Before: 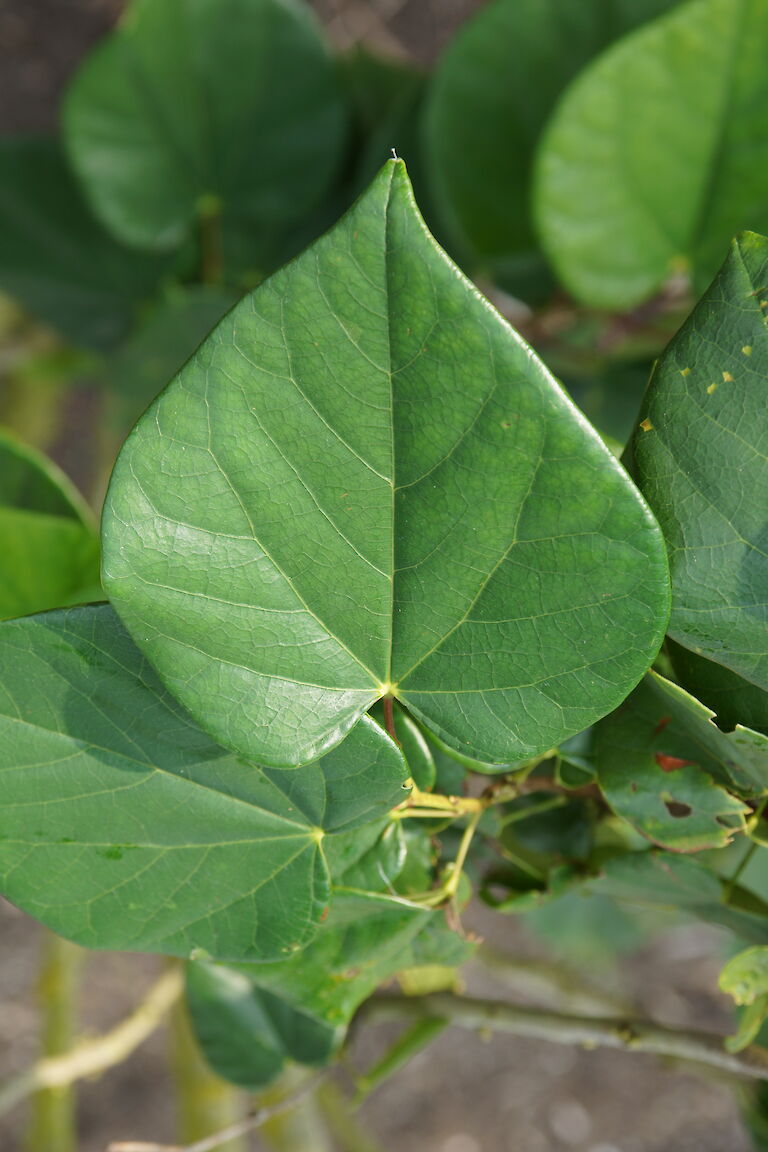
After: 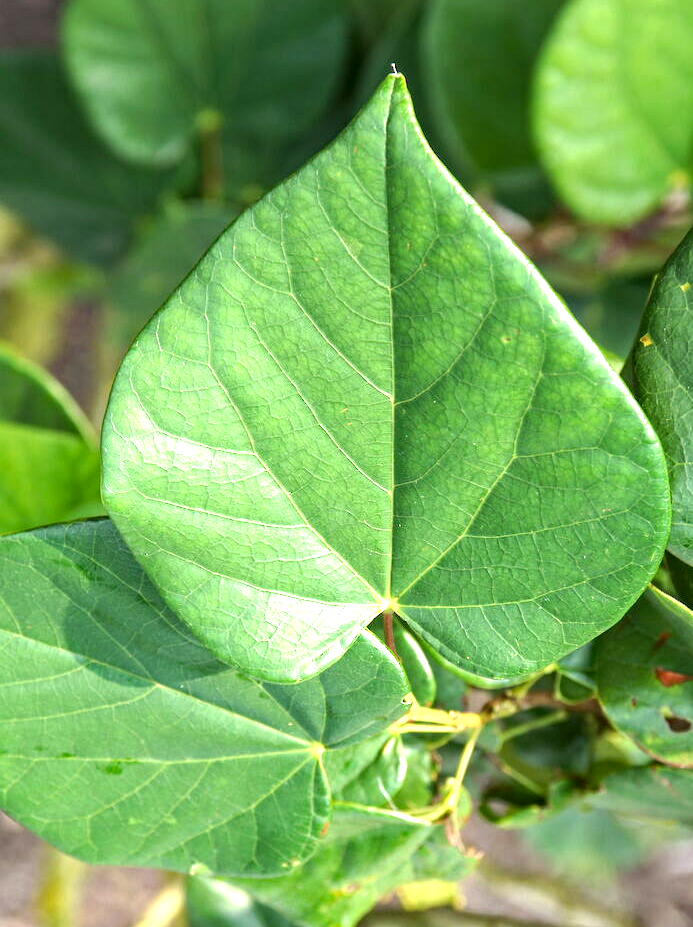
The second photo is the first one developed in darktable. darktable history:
haze removal: compatibility mode true, adaptive false
exposure: black level correction 0, exposure 1.013 EV, compensate exposure bias true, compensate highlight preservation false
crop: top 7.431%, right 9.731%, bottom 12.059%
local contrast: detail 130%
levels: levels [0.016, 0.484, 0.953]
